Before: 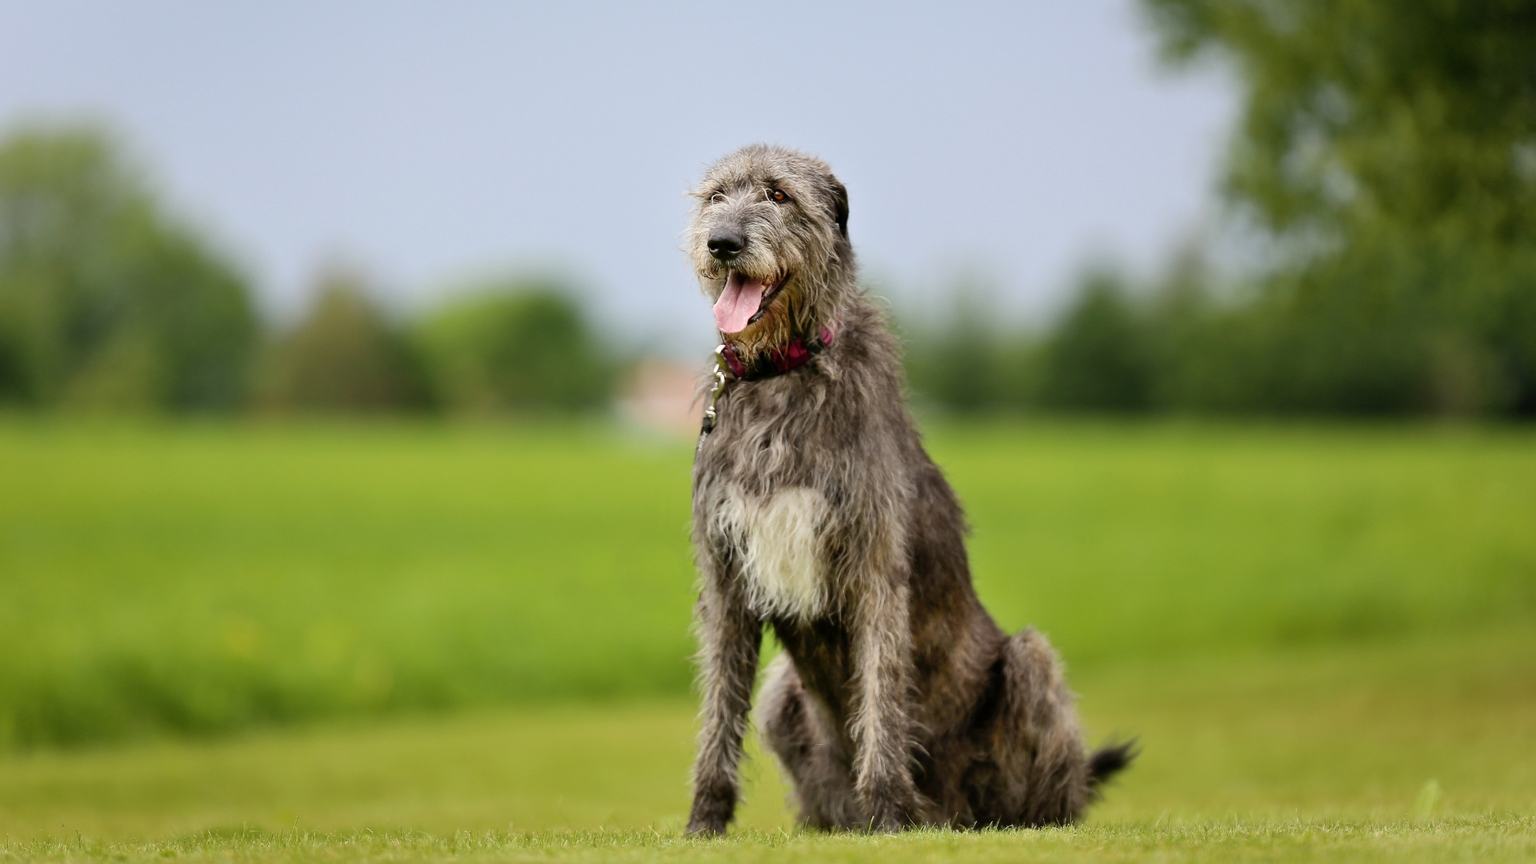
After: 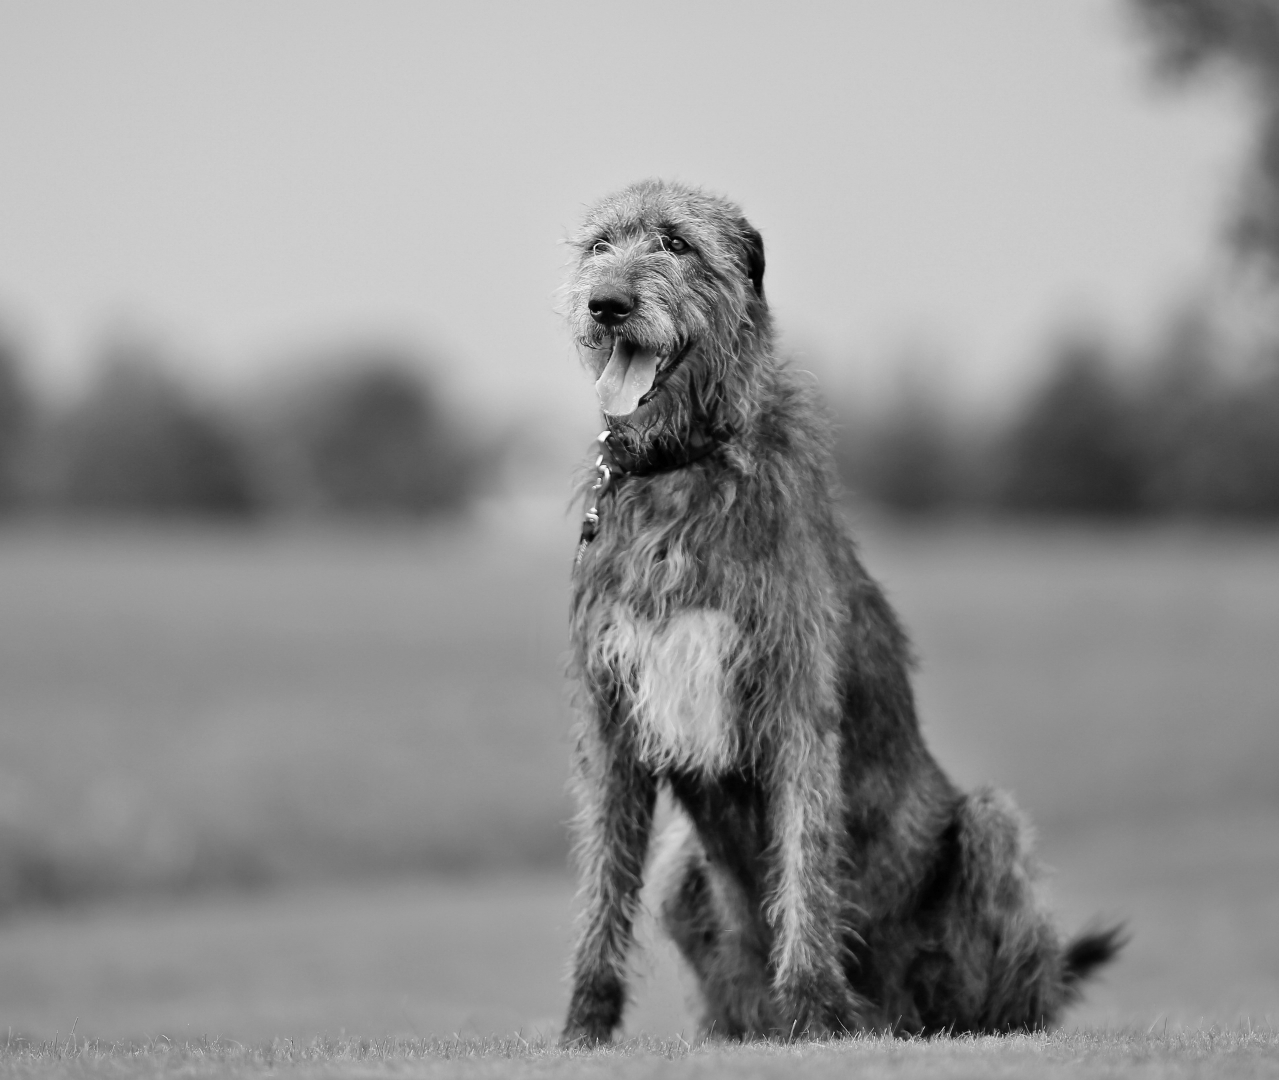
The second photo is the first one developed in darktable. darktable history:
monochrome: a -4.13, b 5.16, size 1
crop: left 15.419%, right 17.914%
